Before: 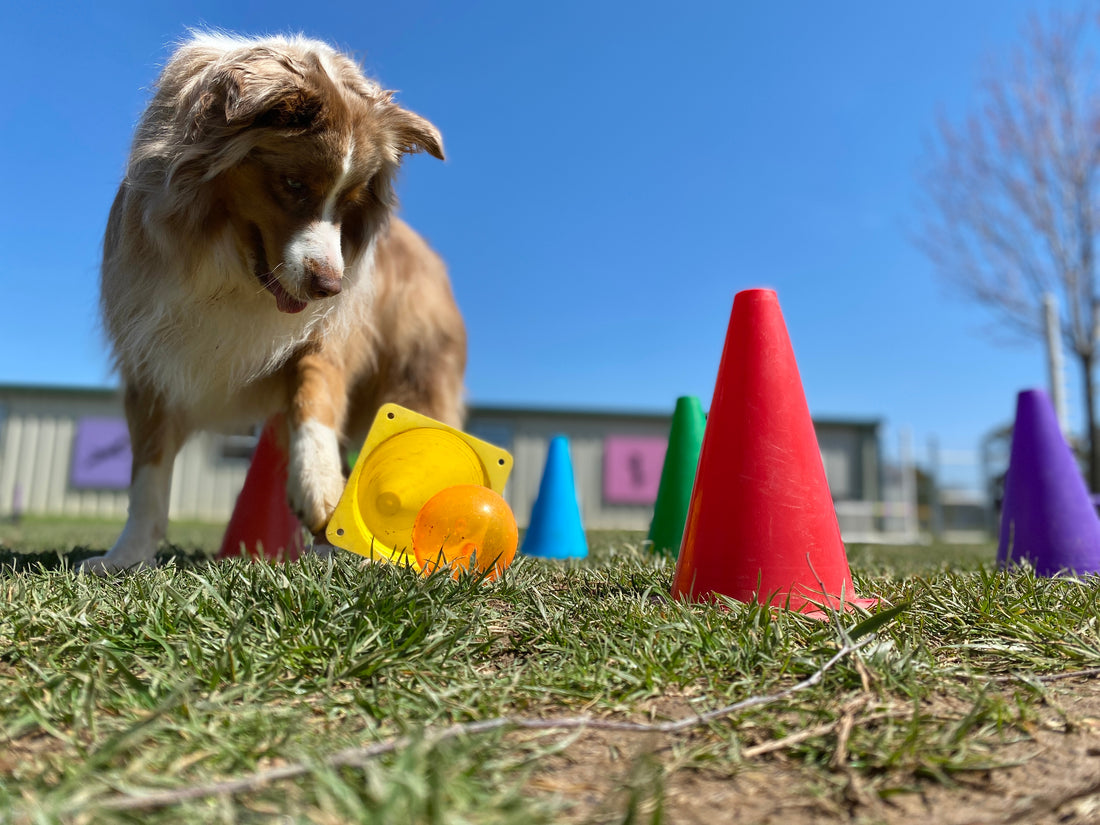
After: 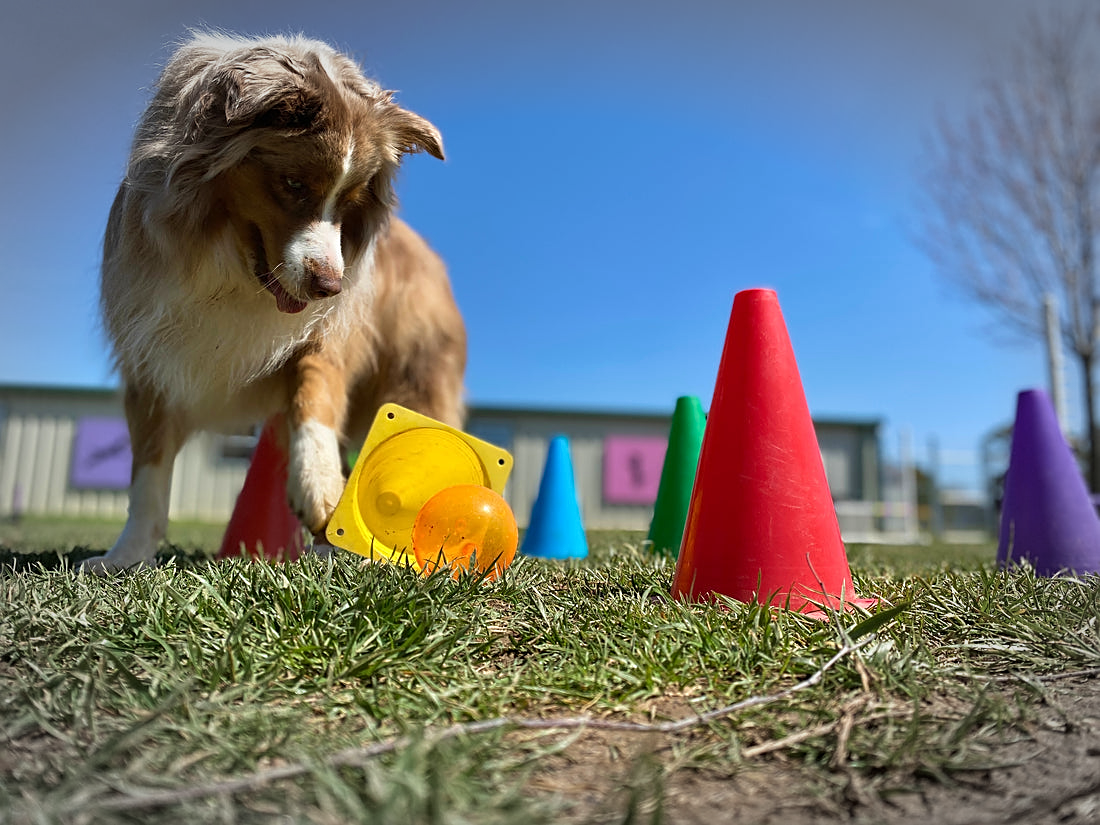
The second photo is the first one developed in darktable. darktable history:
vignetting: fall-off start 79.43%, saturation -0.649, width/height ratio 1.327, unbound false
sharpen: on, module defaults
velvia: strength 17%
